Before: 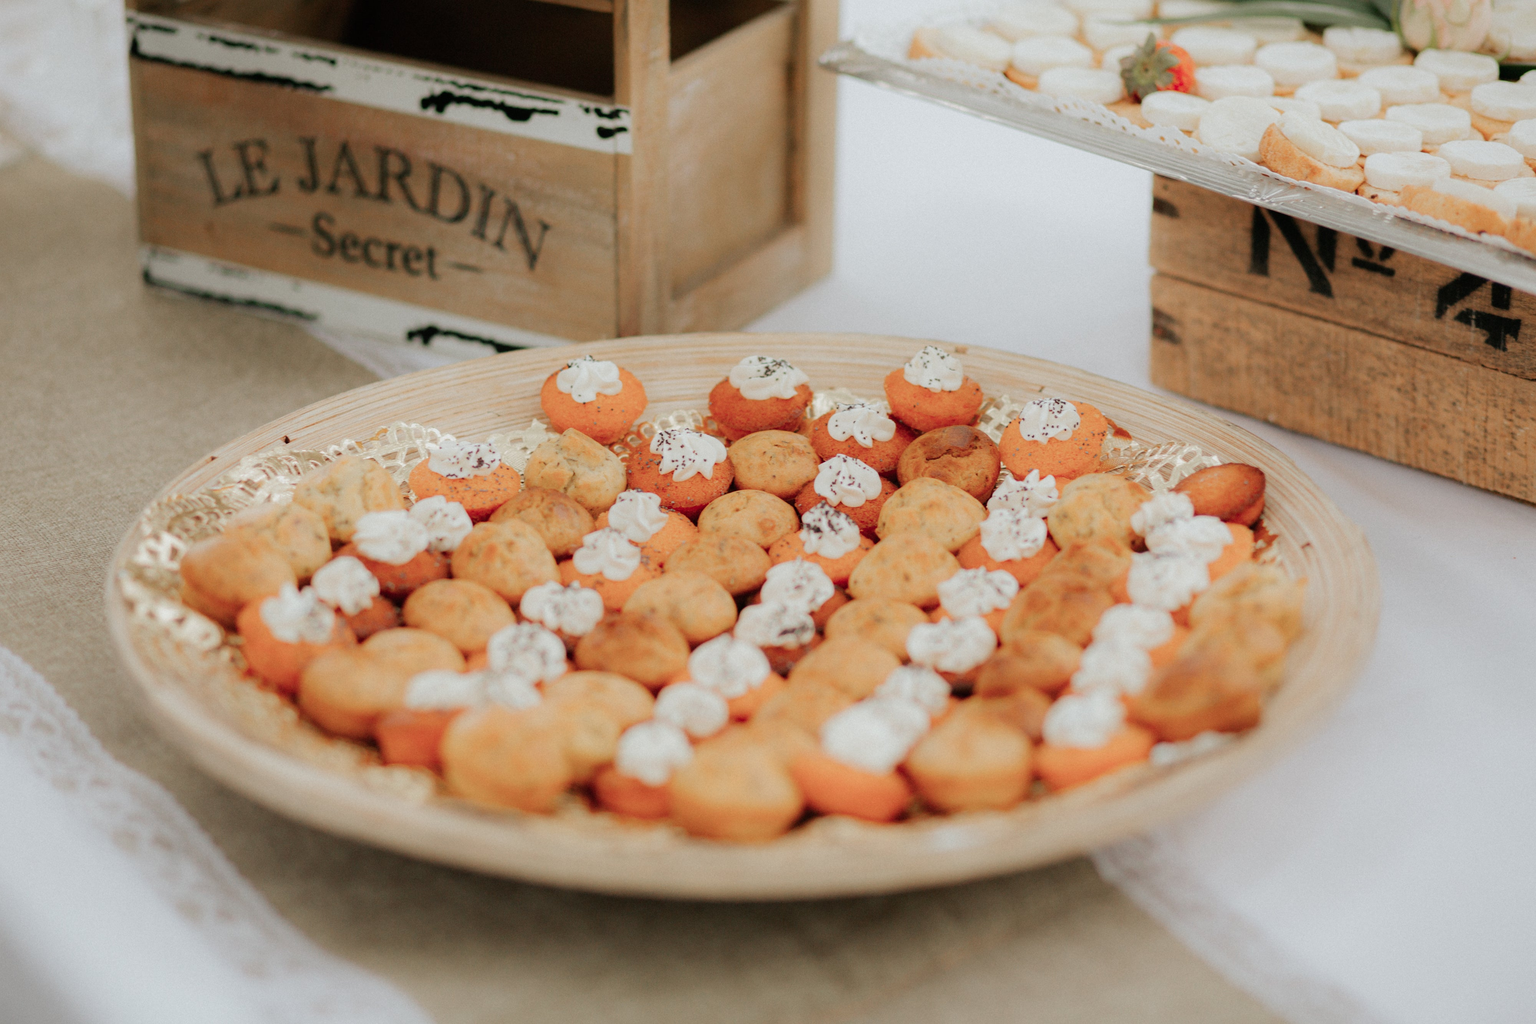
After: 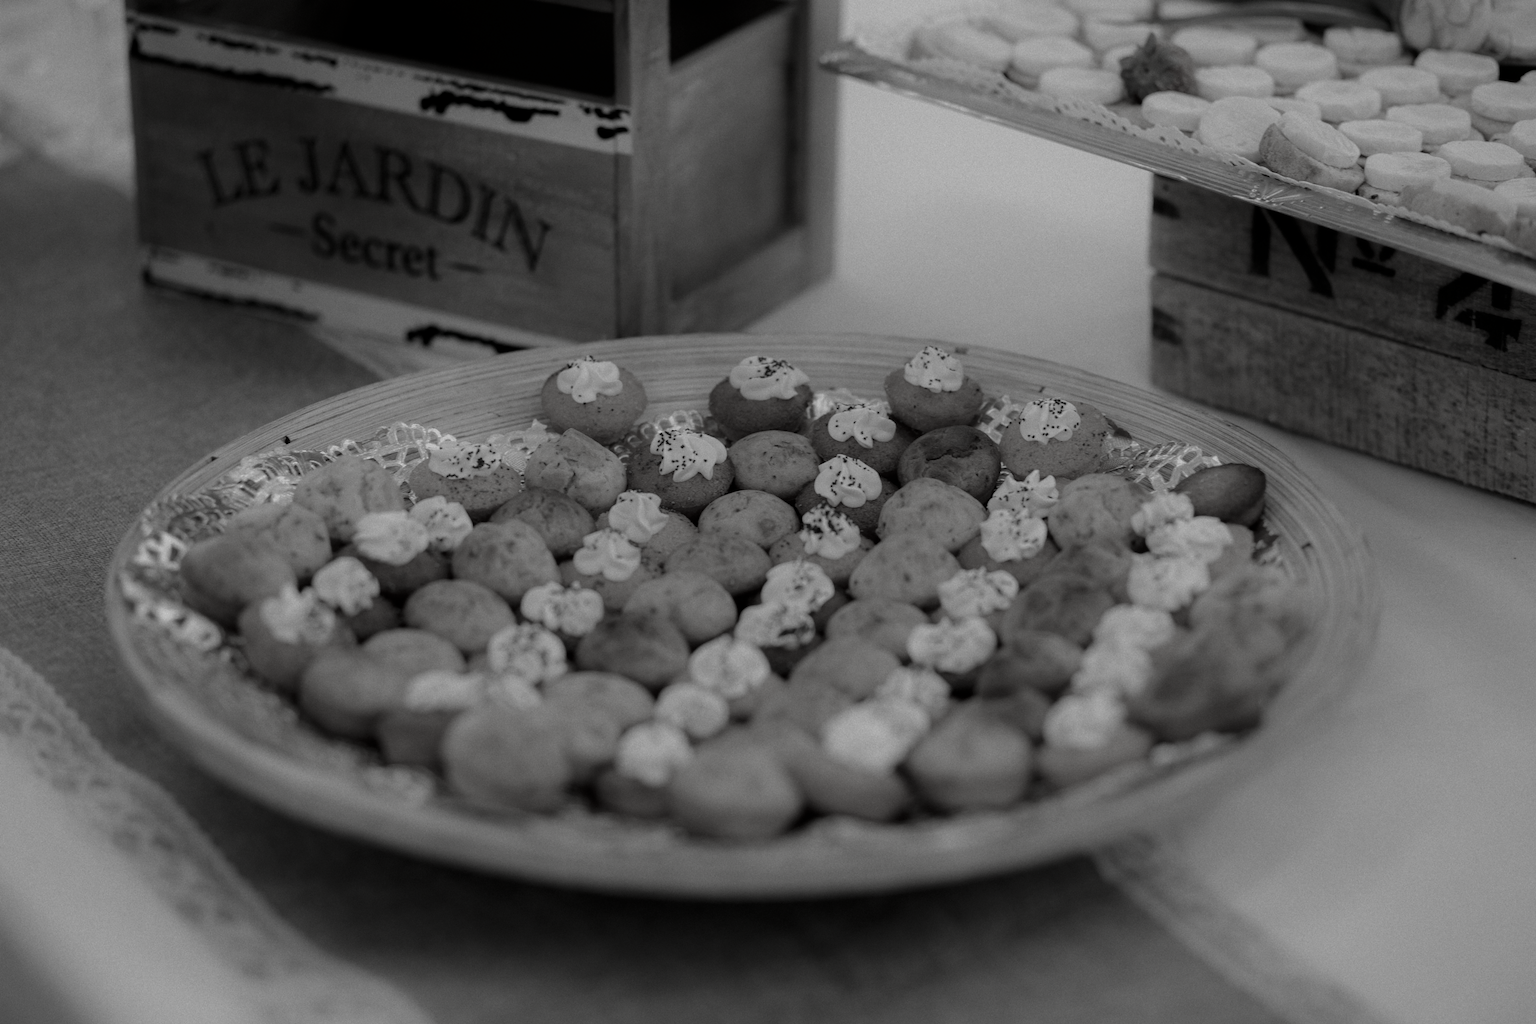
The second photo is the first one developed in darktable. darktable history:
contrast brightness saturation: contrast -0.035, brightness -0.597, saturation -0.981
